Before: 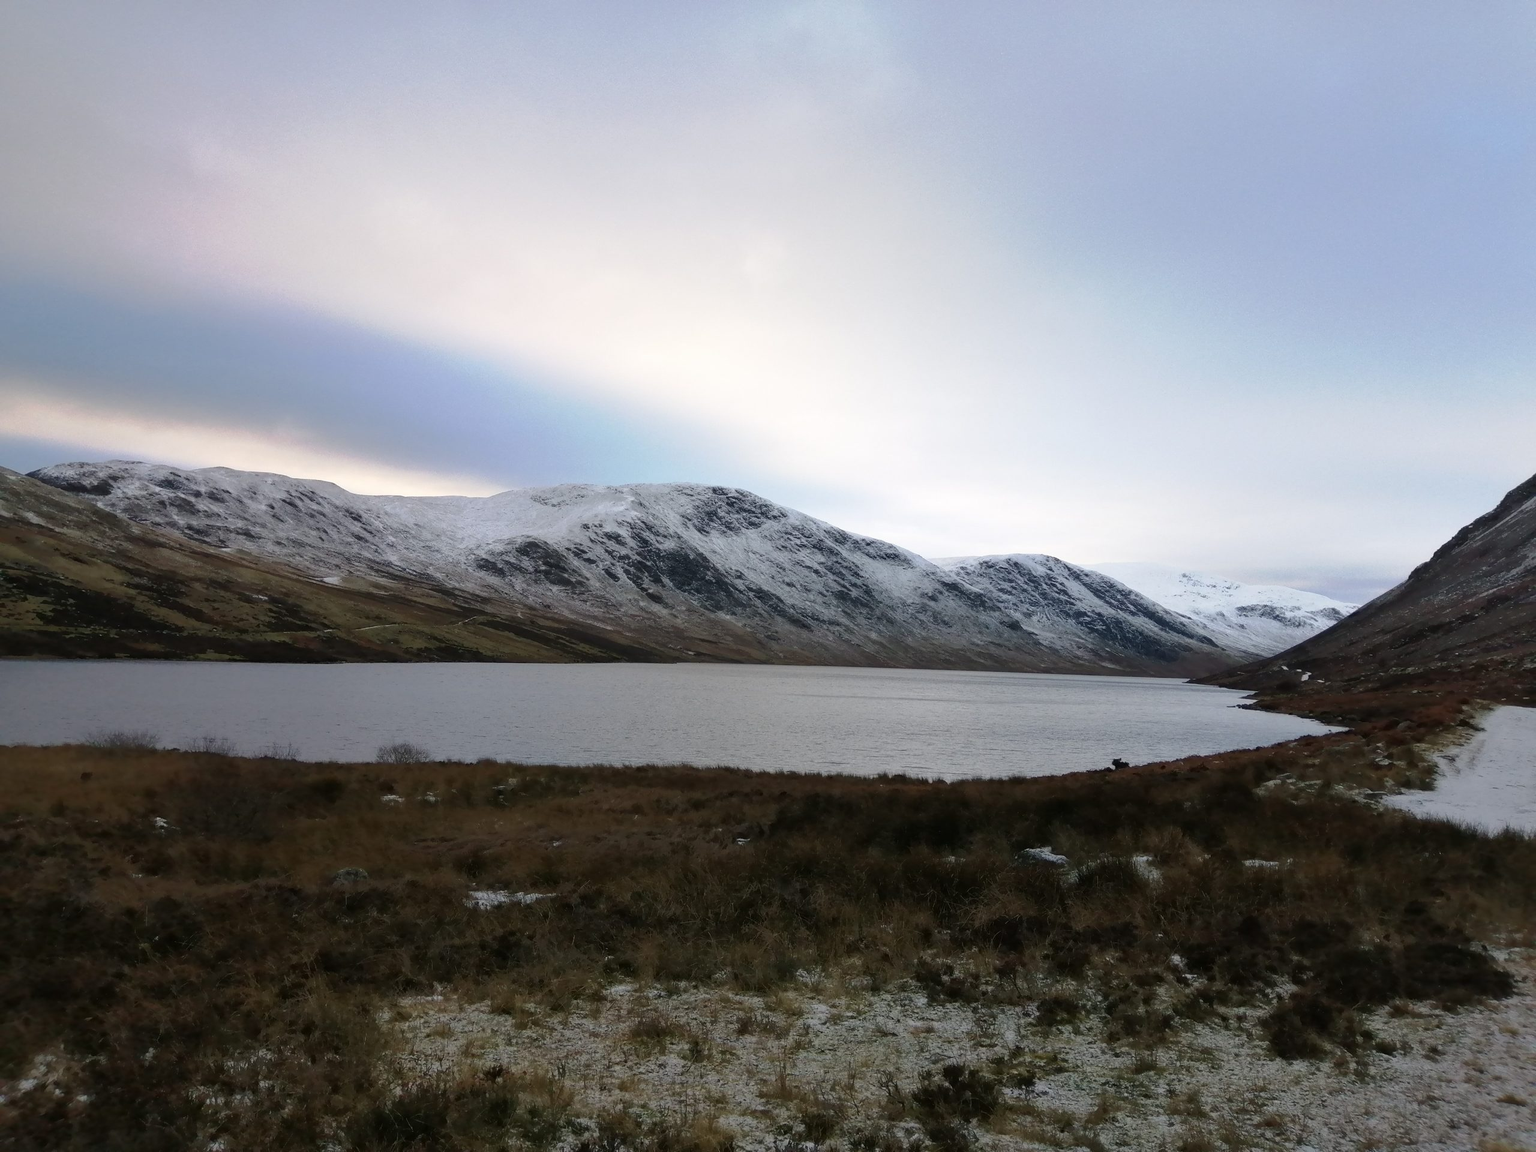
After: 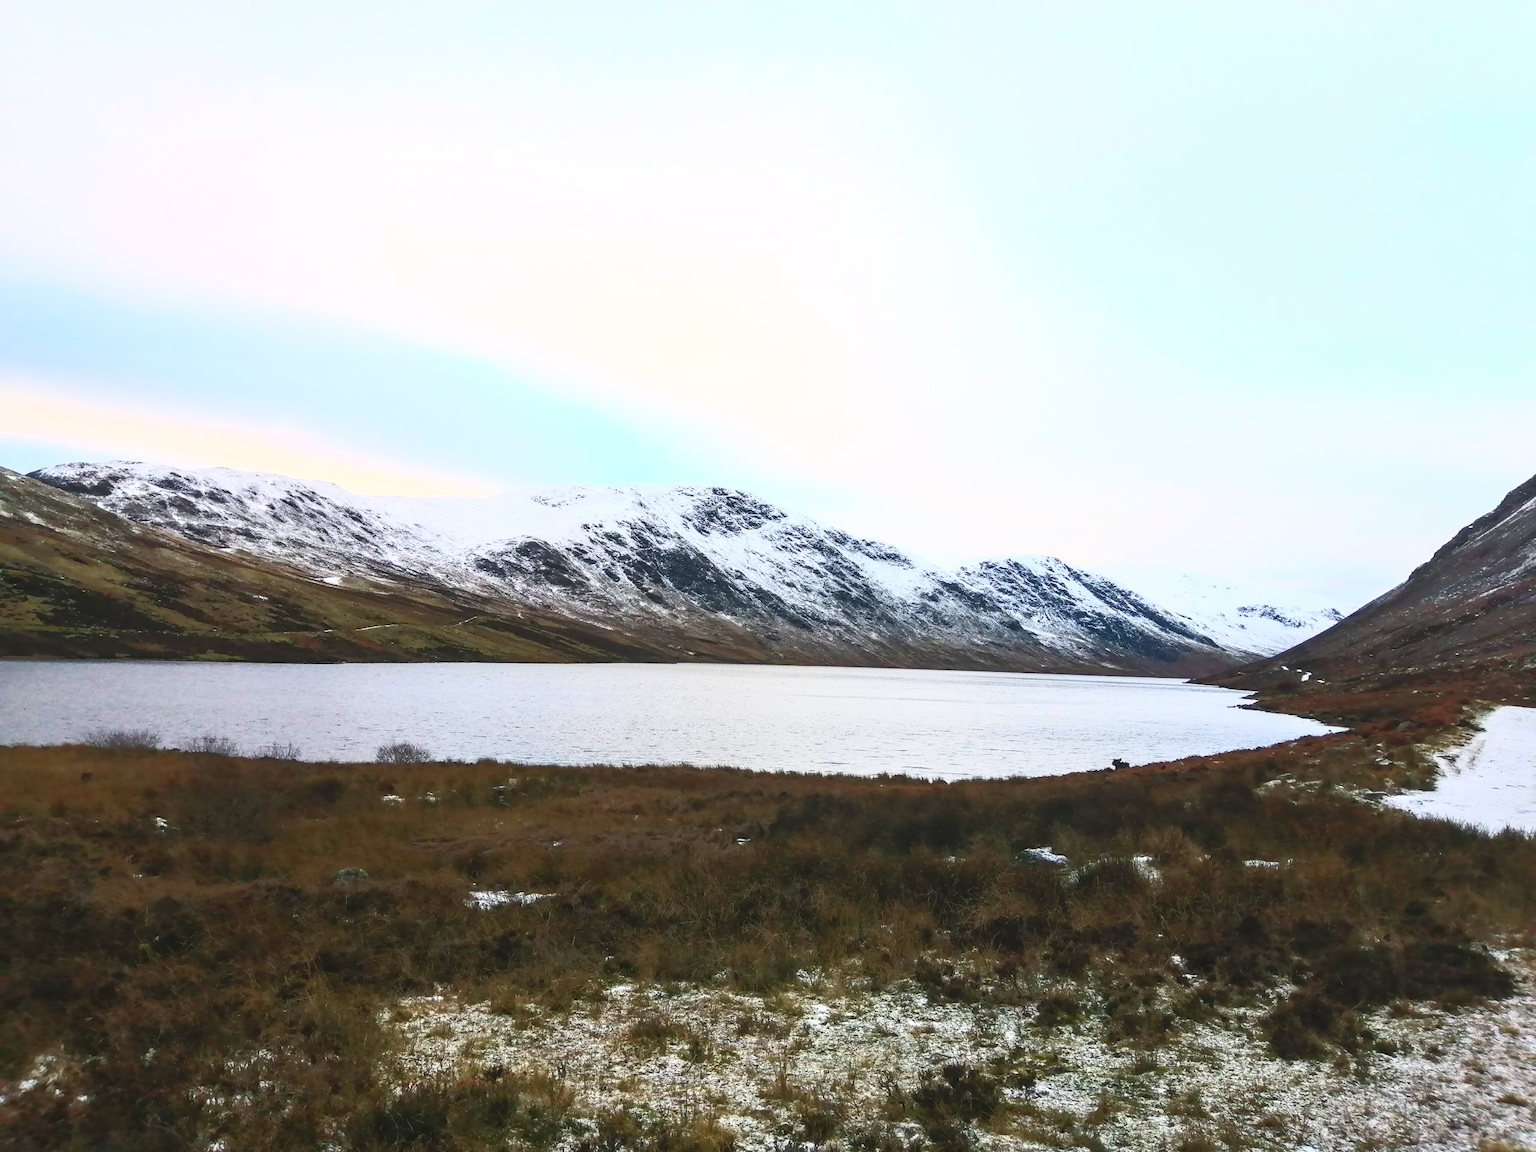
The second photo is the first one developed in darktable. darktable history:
color balance: input saturation 80.07%
local contrast: on, module defaults
contrast brightness saturation: contrast 1, brightness 1, saturation 1
